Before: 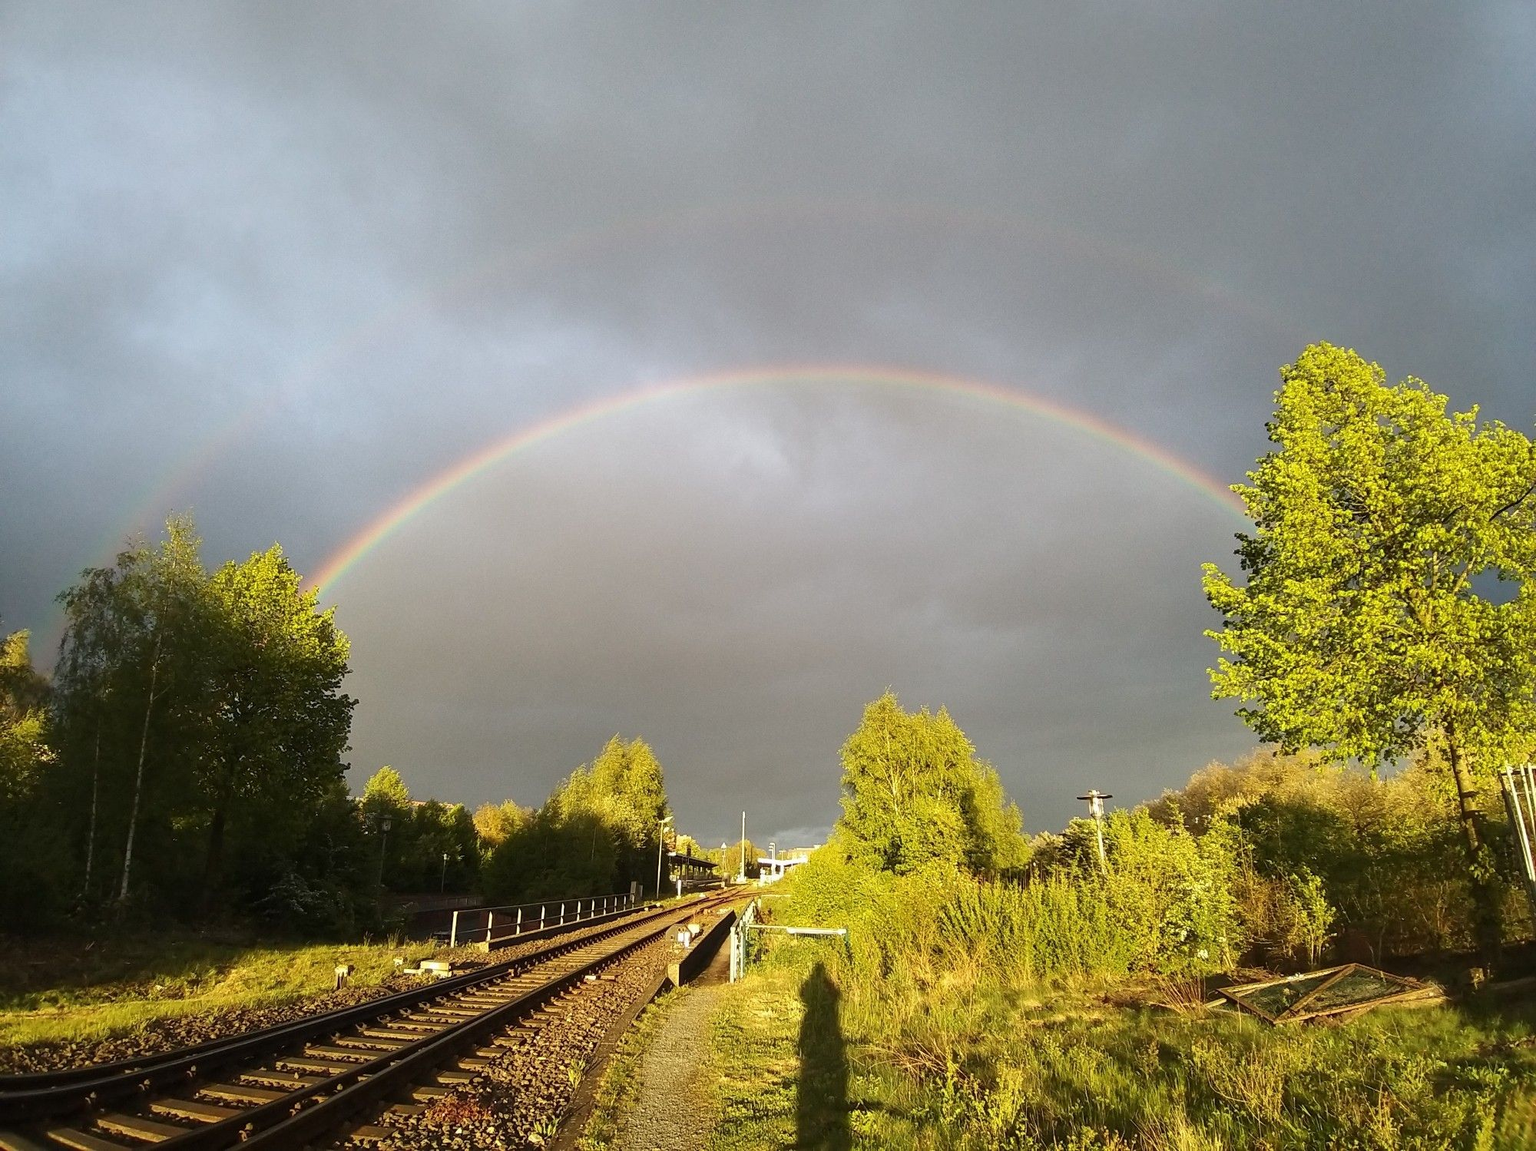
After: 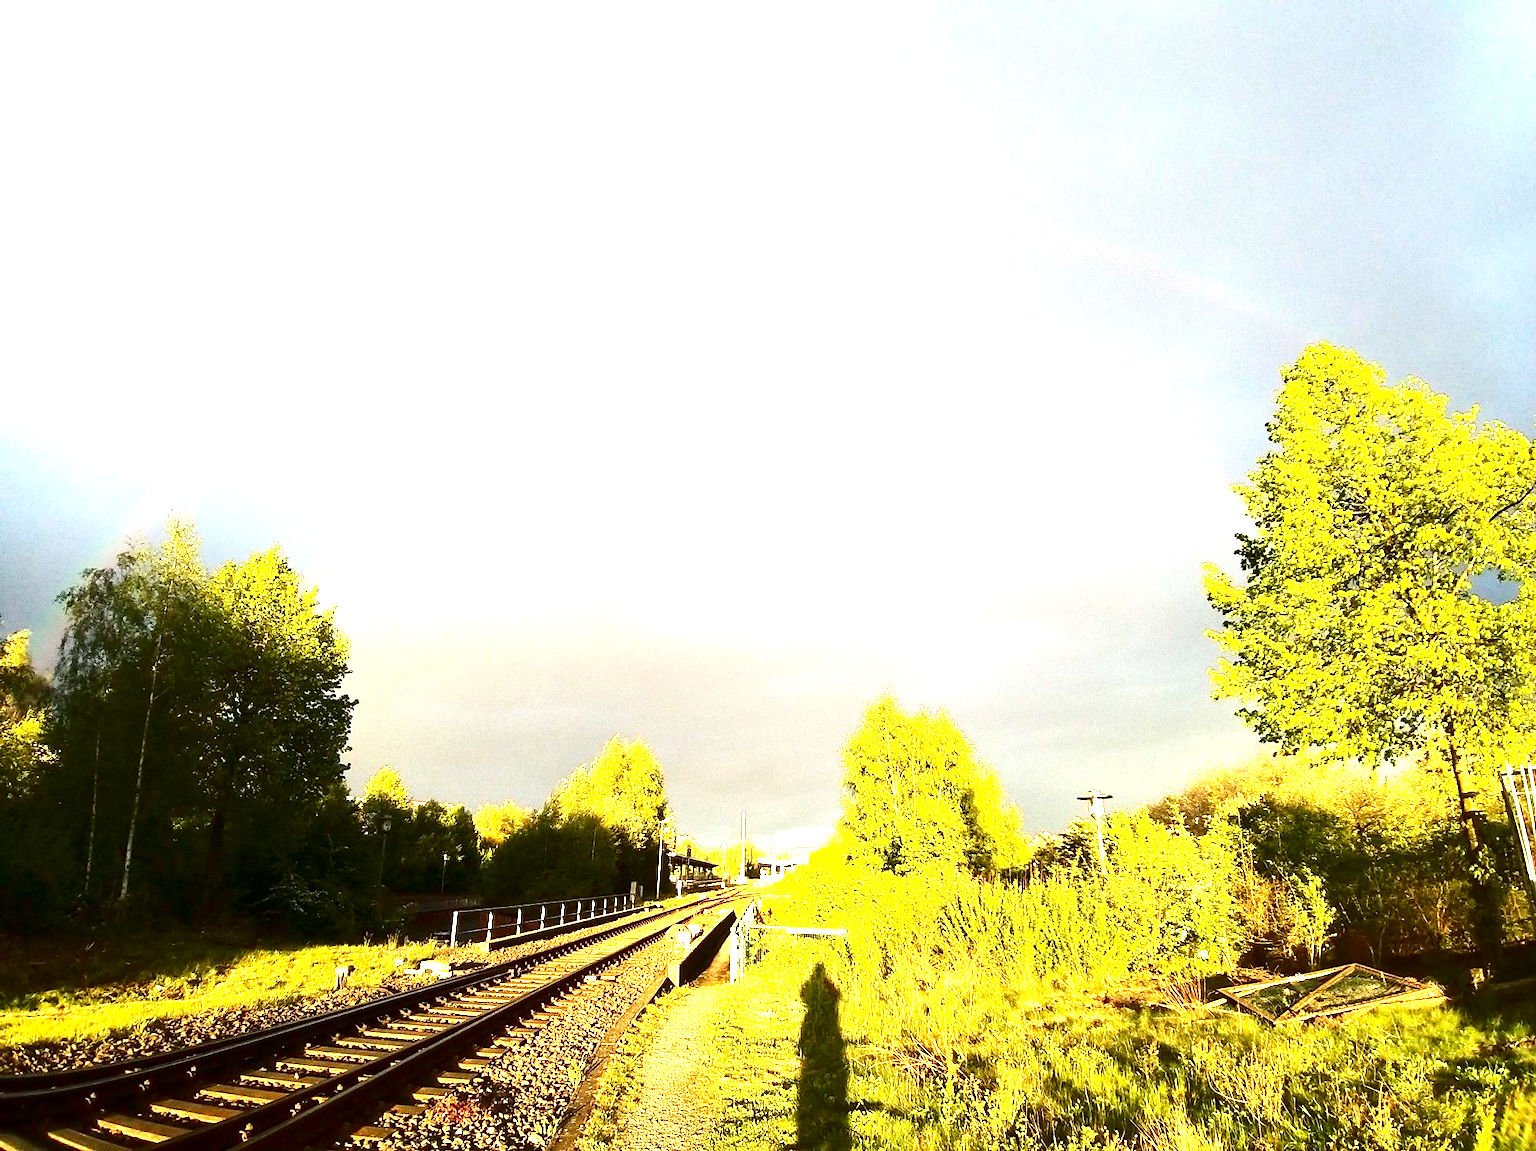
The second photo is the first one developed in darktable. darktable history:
exposure: black level correction 0.001, exposure 1.857 EV, compensate highlight preservation false
contrast brightness saturation: contrast 0.194, brightness -0.229, saturation 0.11
